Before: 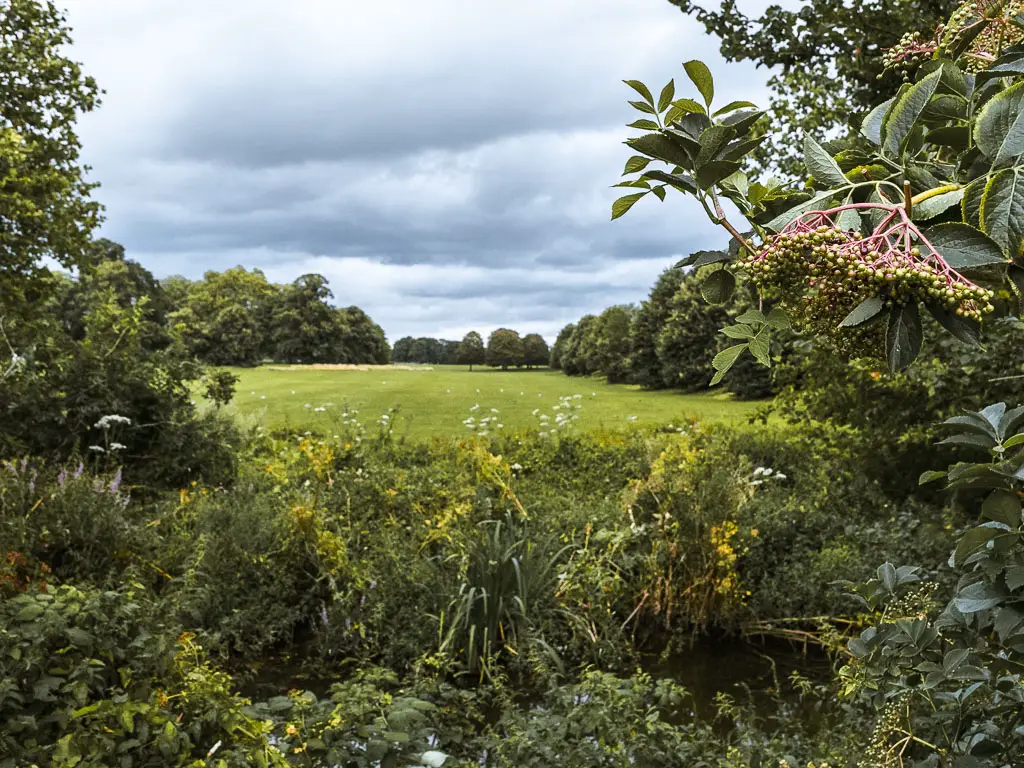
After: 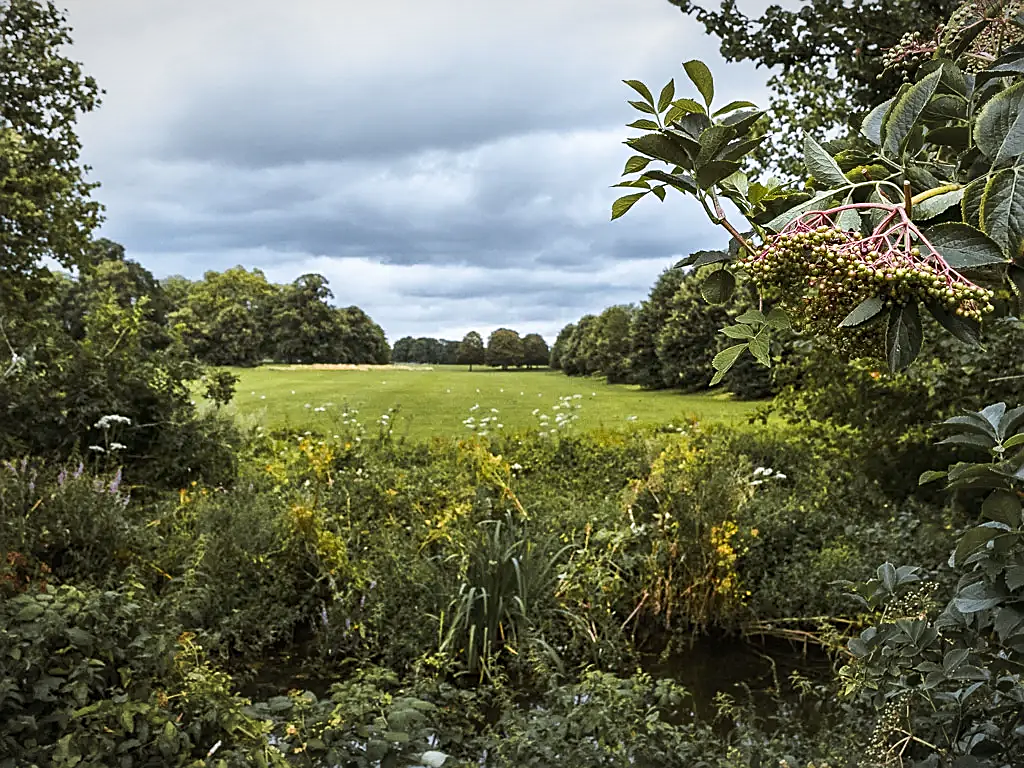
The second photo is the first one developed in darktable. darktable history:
sharpen: on, module defaults
vignetting: fall-off radius 98.94%, width/height ratio 1.342
